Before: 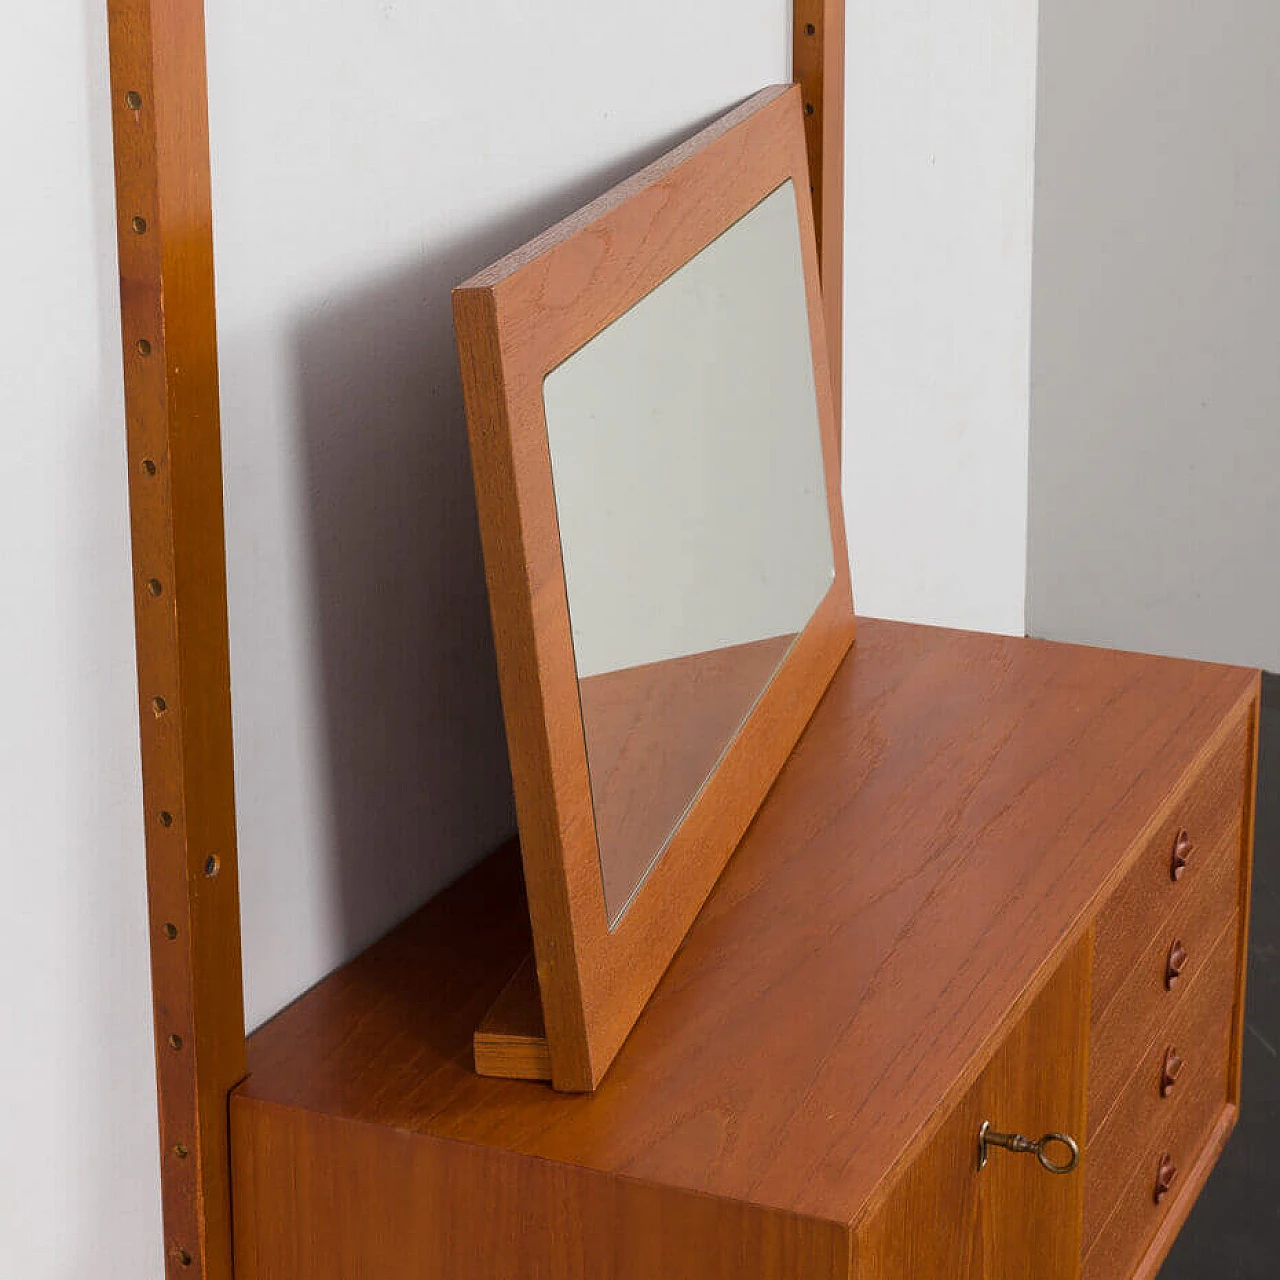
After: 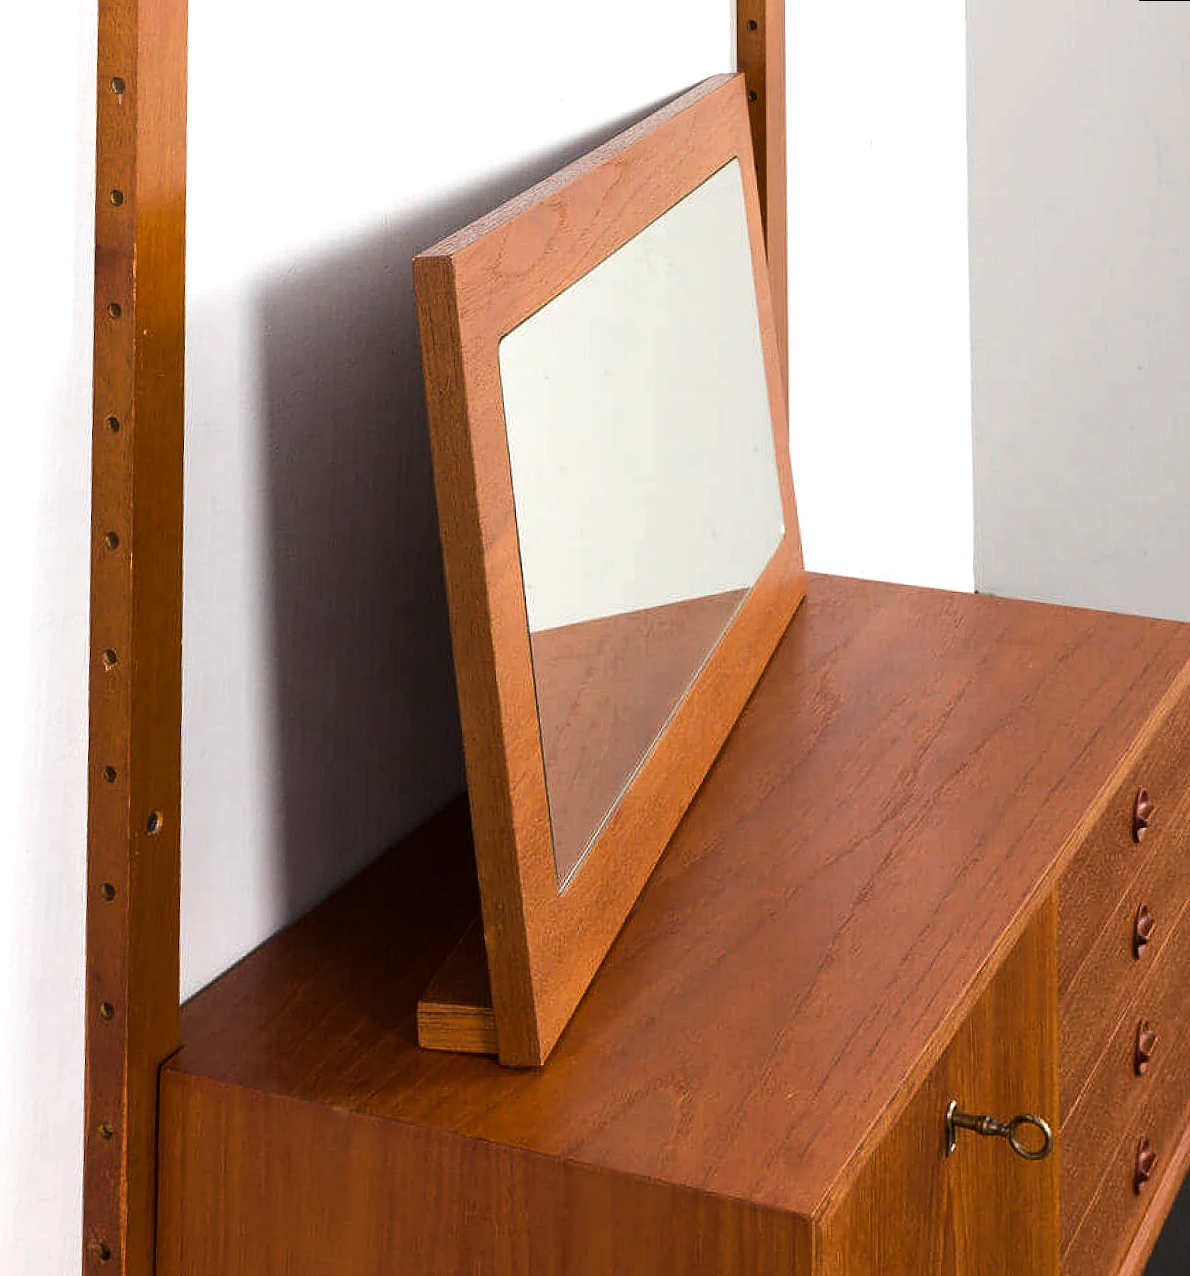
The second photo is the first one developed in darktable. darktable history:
tone equalizer: -8 EV -0.75 EV, -7 EV -0.7 EV, -6 EV -0.6 EV, -5 EV -0.4 EV, -3 EV 0.4 EV, -2 EV 0.6 EV, -1 EV 0.7 EV, +0 EV 0.75 EV, edges refinement/feathering 500, mask exposure compensation -1.57 EV, preserve details no
rotate and perspective: rotation 0.215°, lens shift (vertical) -0.139, crop left 0.069, crop right 0.939, crop top 0.002, crop bottom 0.996
